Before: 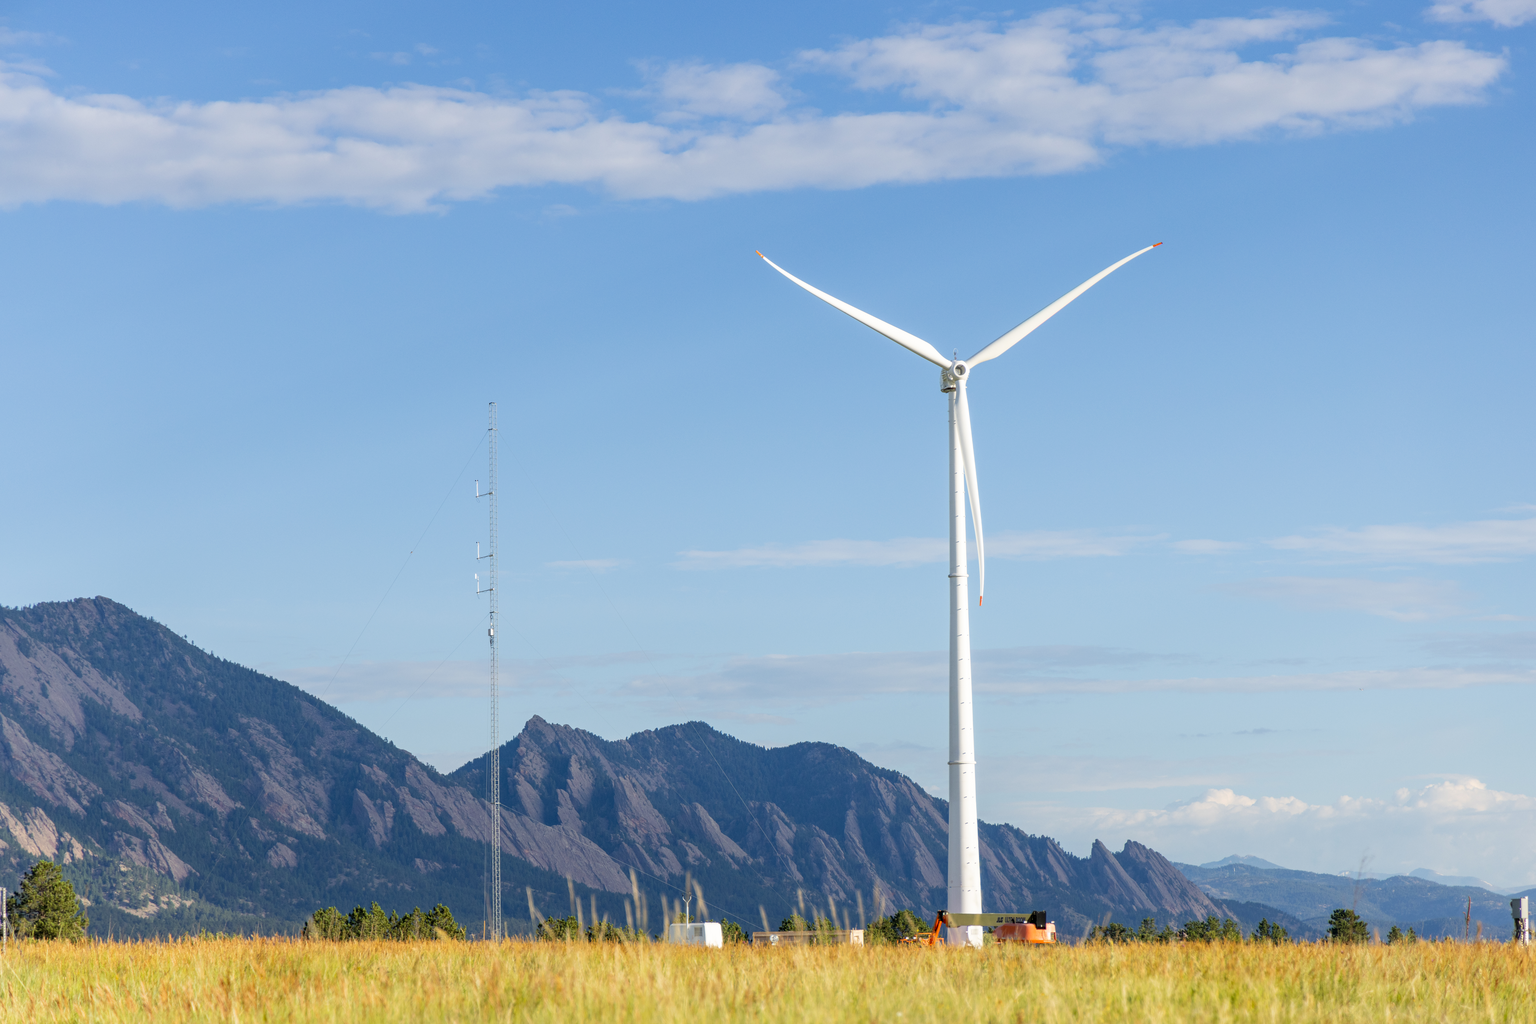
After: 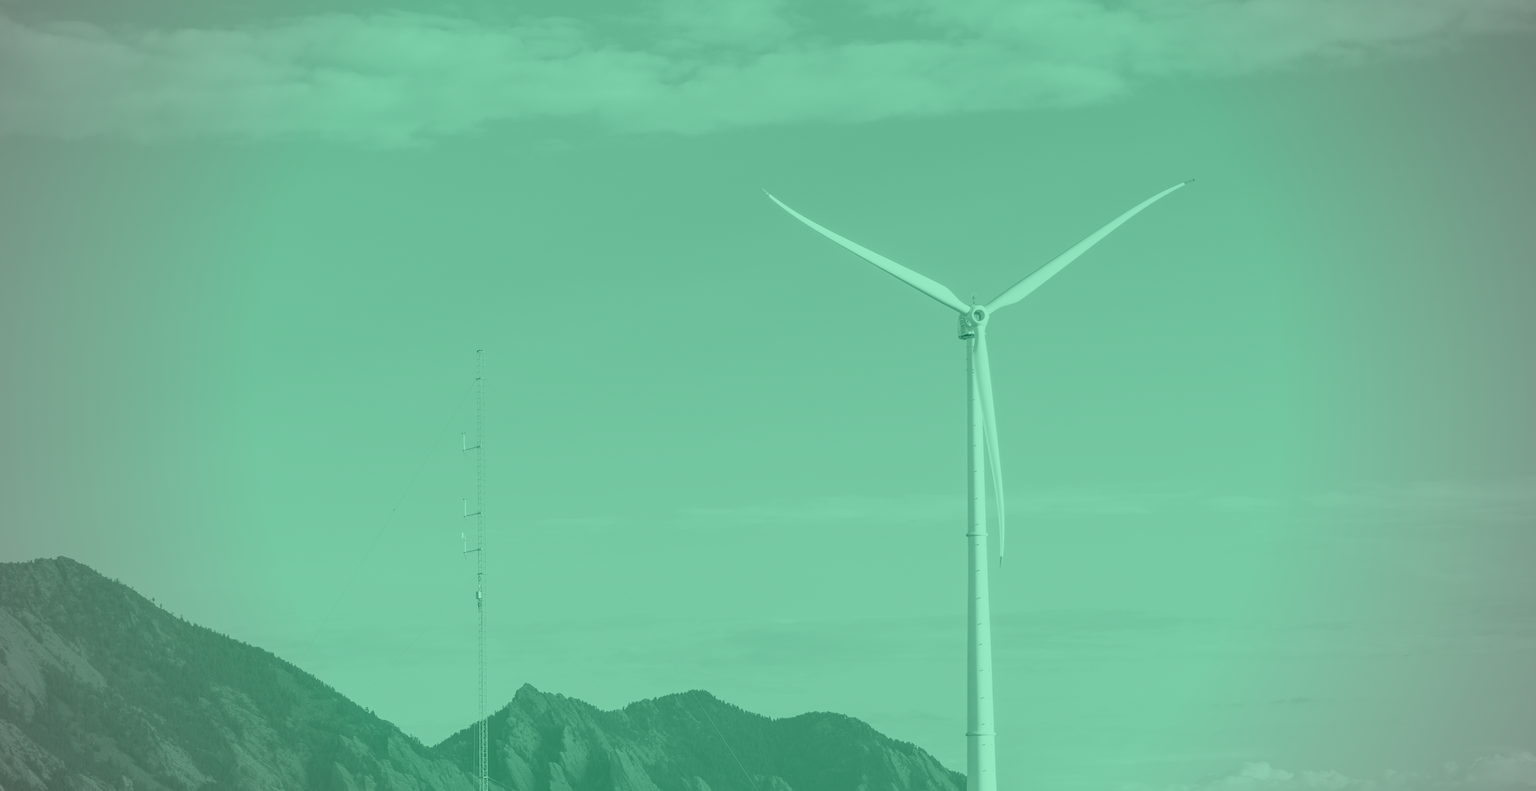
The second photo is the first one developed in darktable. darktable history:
colorize: hue 147.6°, saturation 65%, lightness 21.64%
vignetting: fall-off start 67.15%, brightness -0.442, saturation -0.691, width/height ratio 1.011, unbound false
crop: left 2.737%, top 7.287%, right 3.421%, bottom 20.179%
white balance: red 1.042, blue 1.17
